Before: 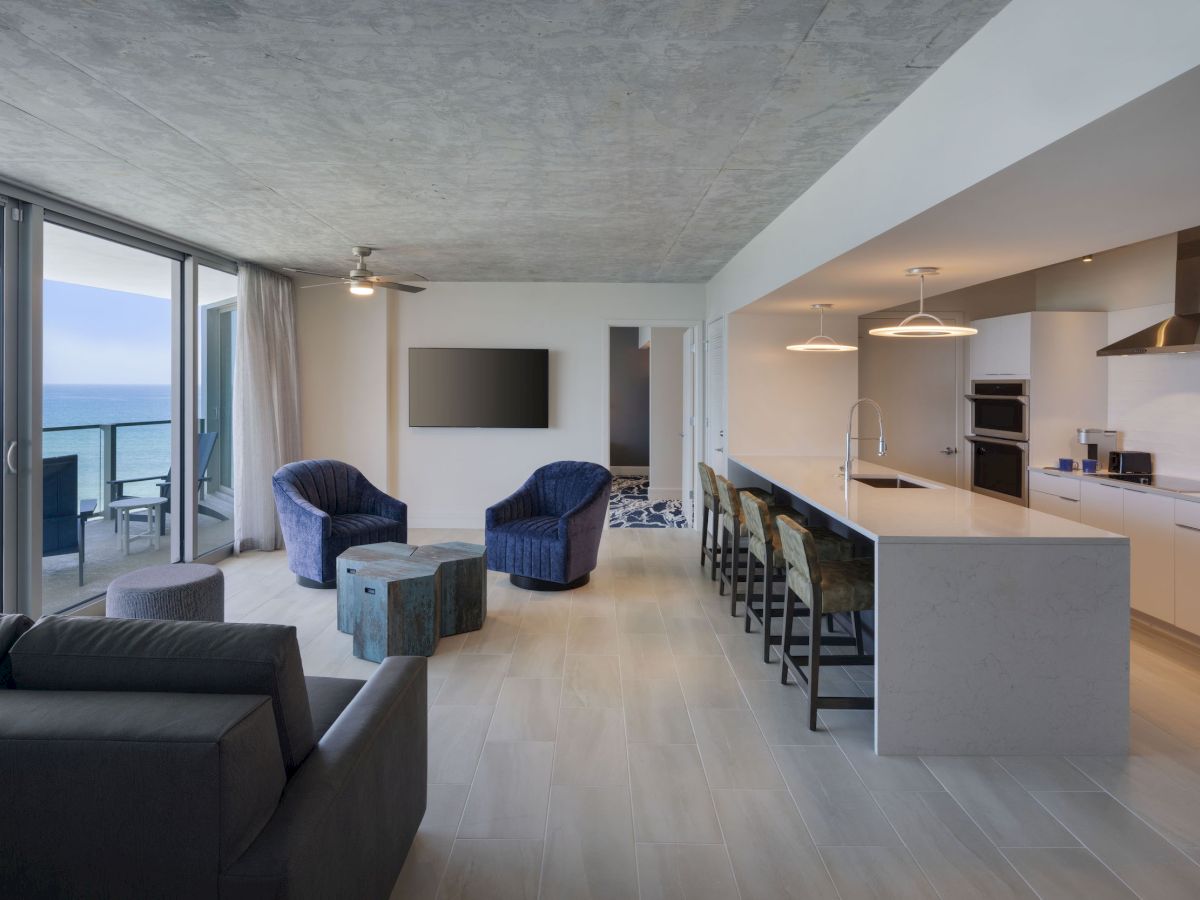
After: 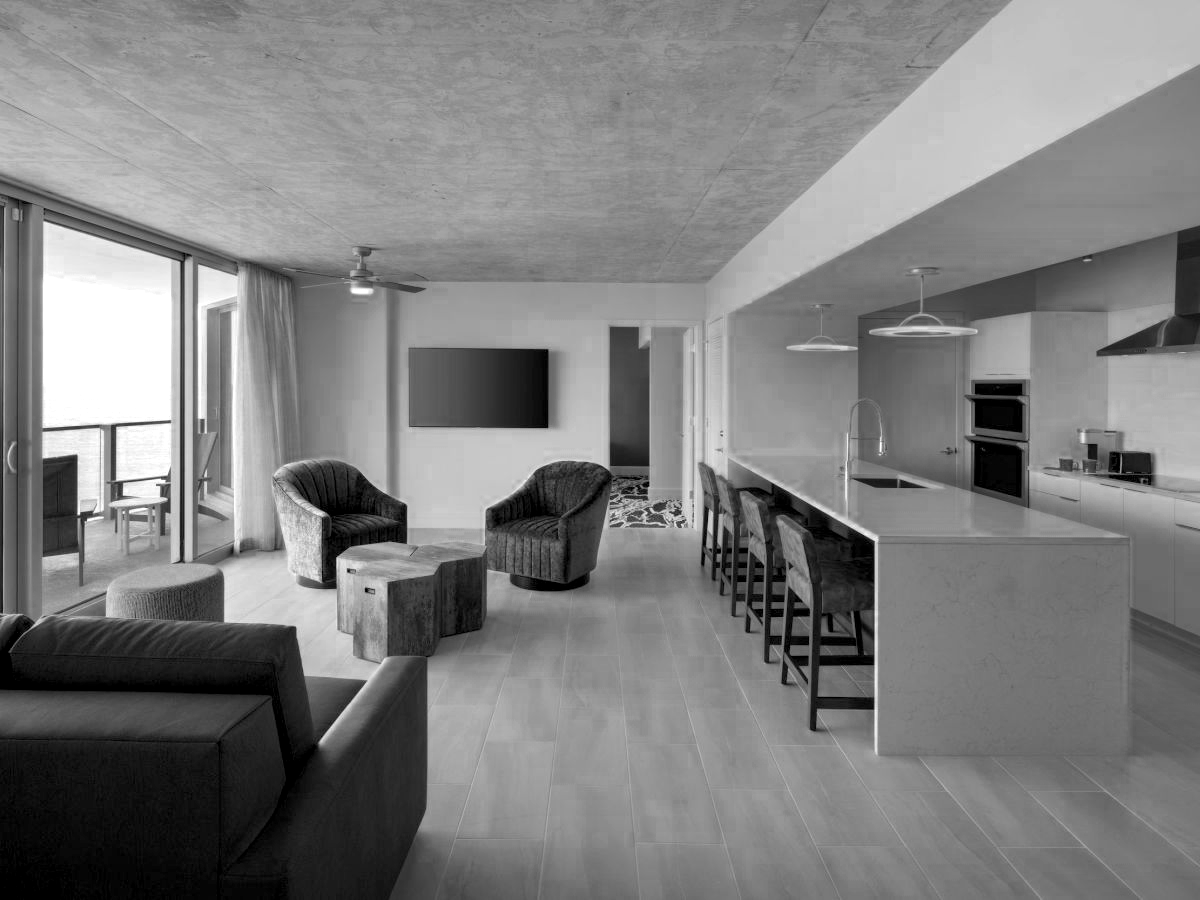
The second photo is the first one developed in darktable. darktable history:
exposure: black level correction 0.007, exposure 0.093 EV, compensate highlight preservation false
color zones: curves: ch0 [(0.287, 0.048) (0.493, 0.484) (0.737, 0.816)]; ch1 [(0, 0) (0.143, 0) (0.286, 0) (0.429, 0) (0.571, 0) (0.714, 0) (0.857, 0)]
